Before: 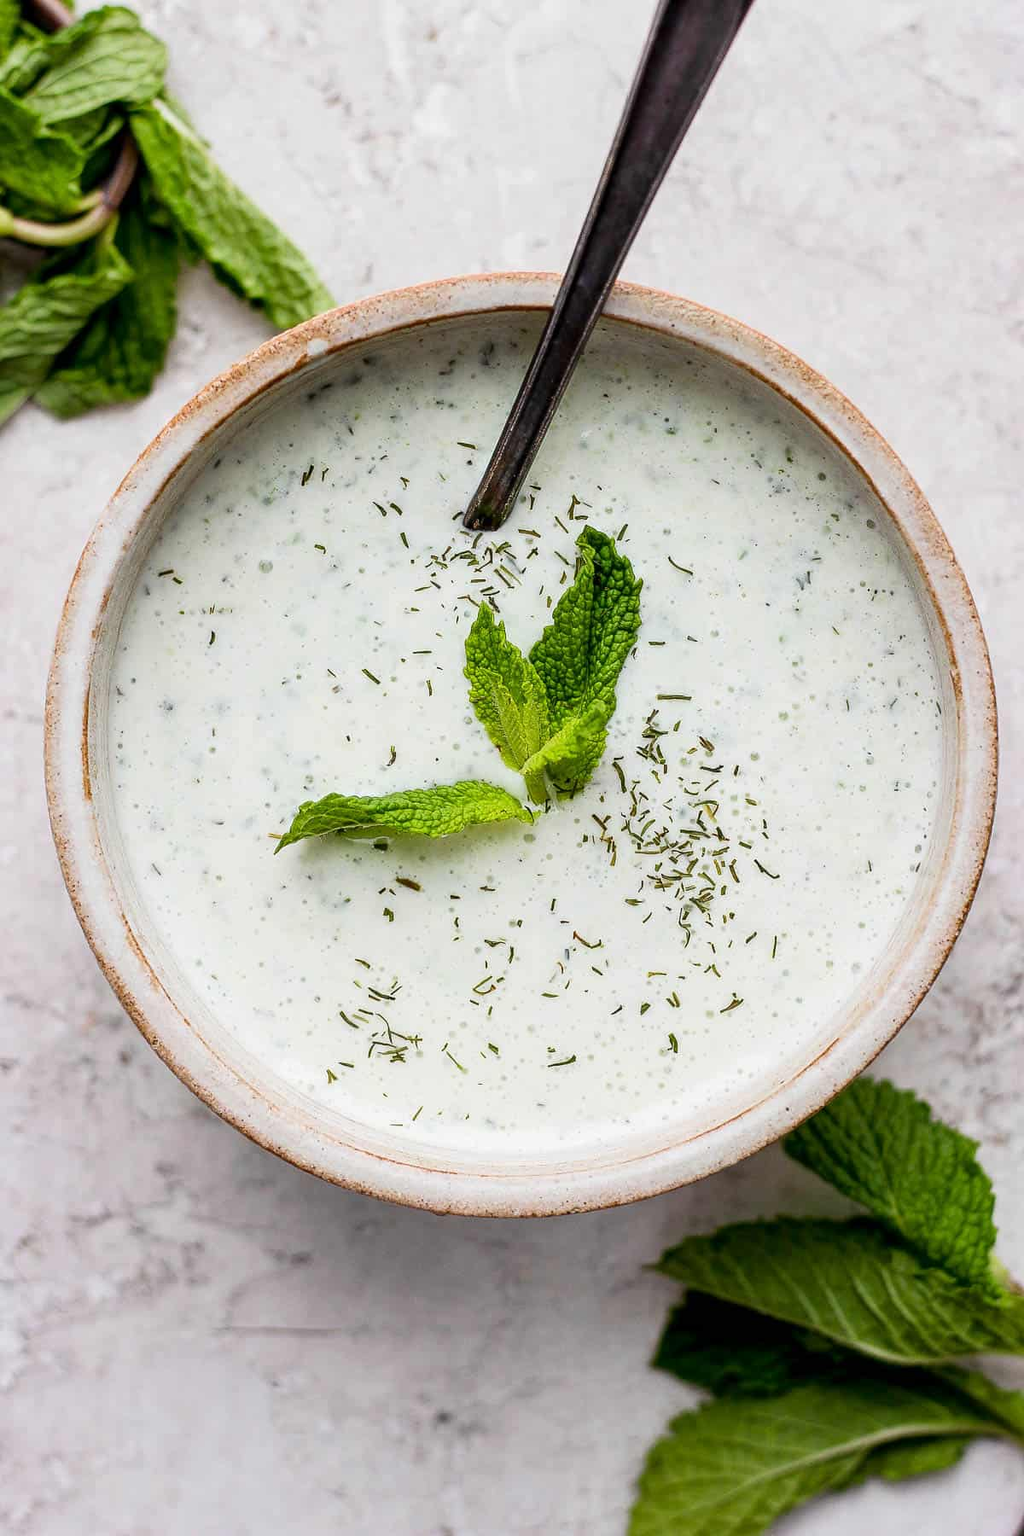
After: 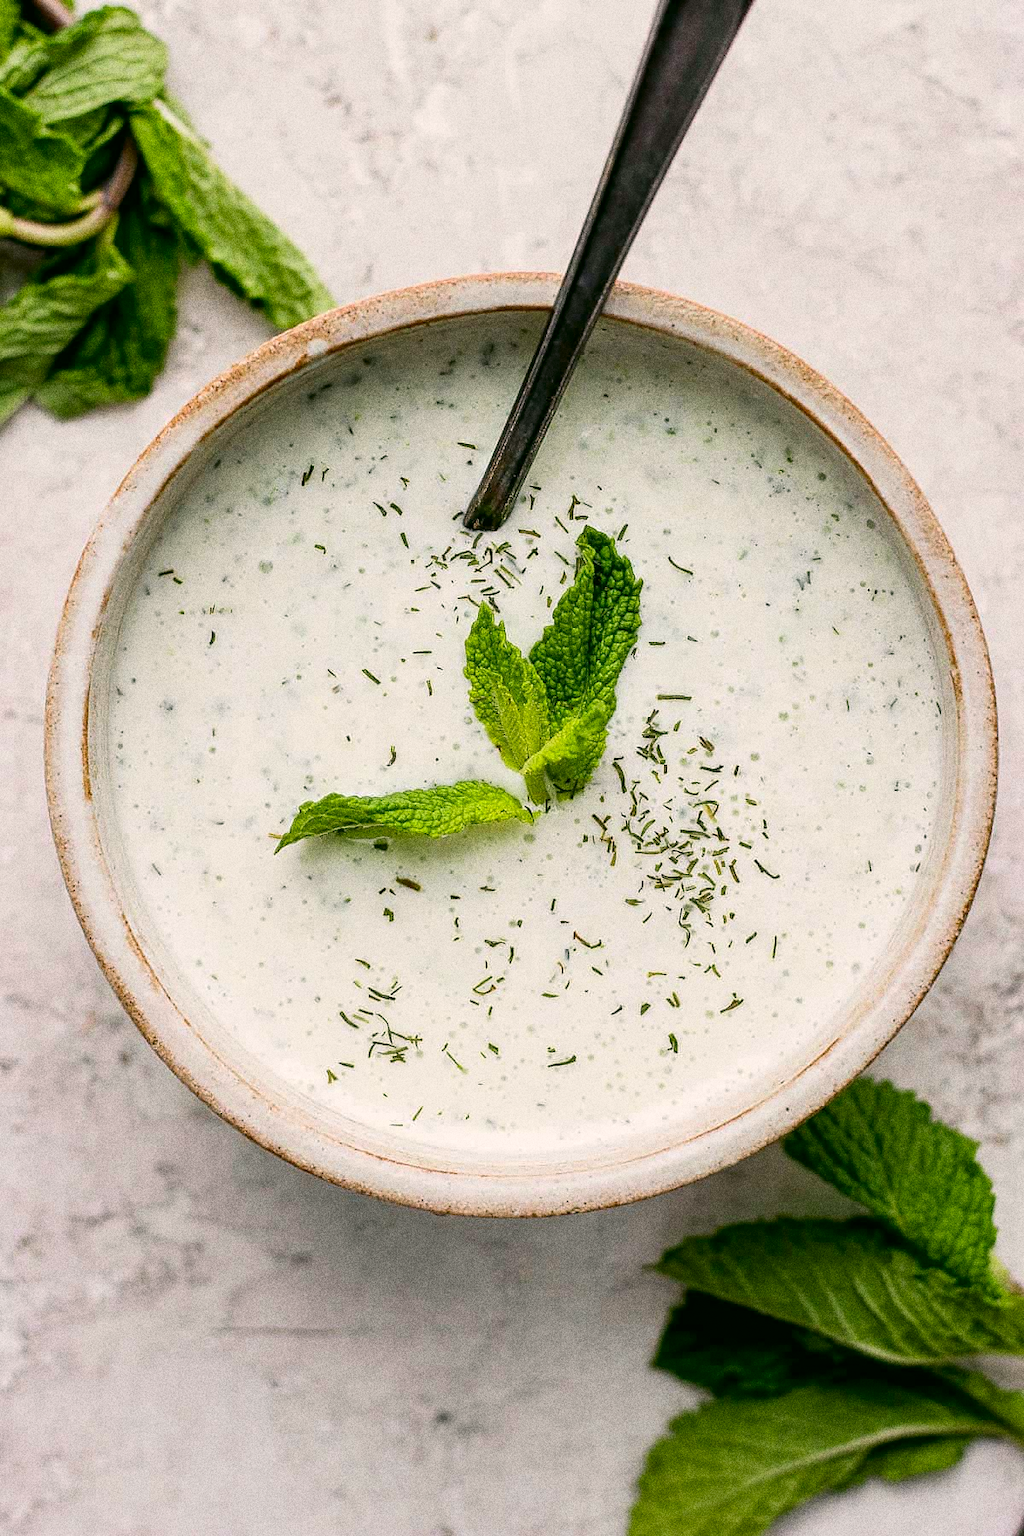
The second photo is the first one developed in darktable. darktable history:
grain: strength 49.07%
color correction: highlights a* 4.02, highlights b* 4.98, shadows a* -7.55, shadows b* 4.98
